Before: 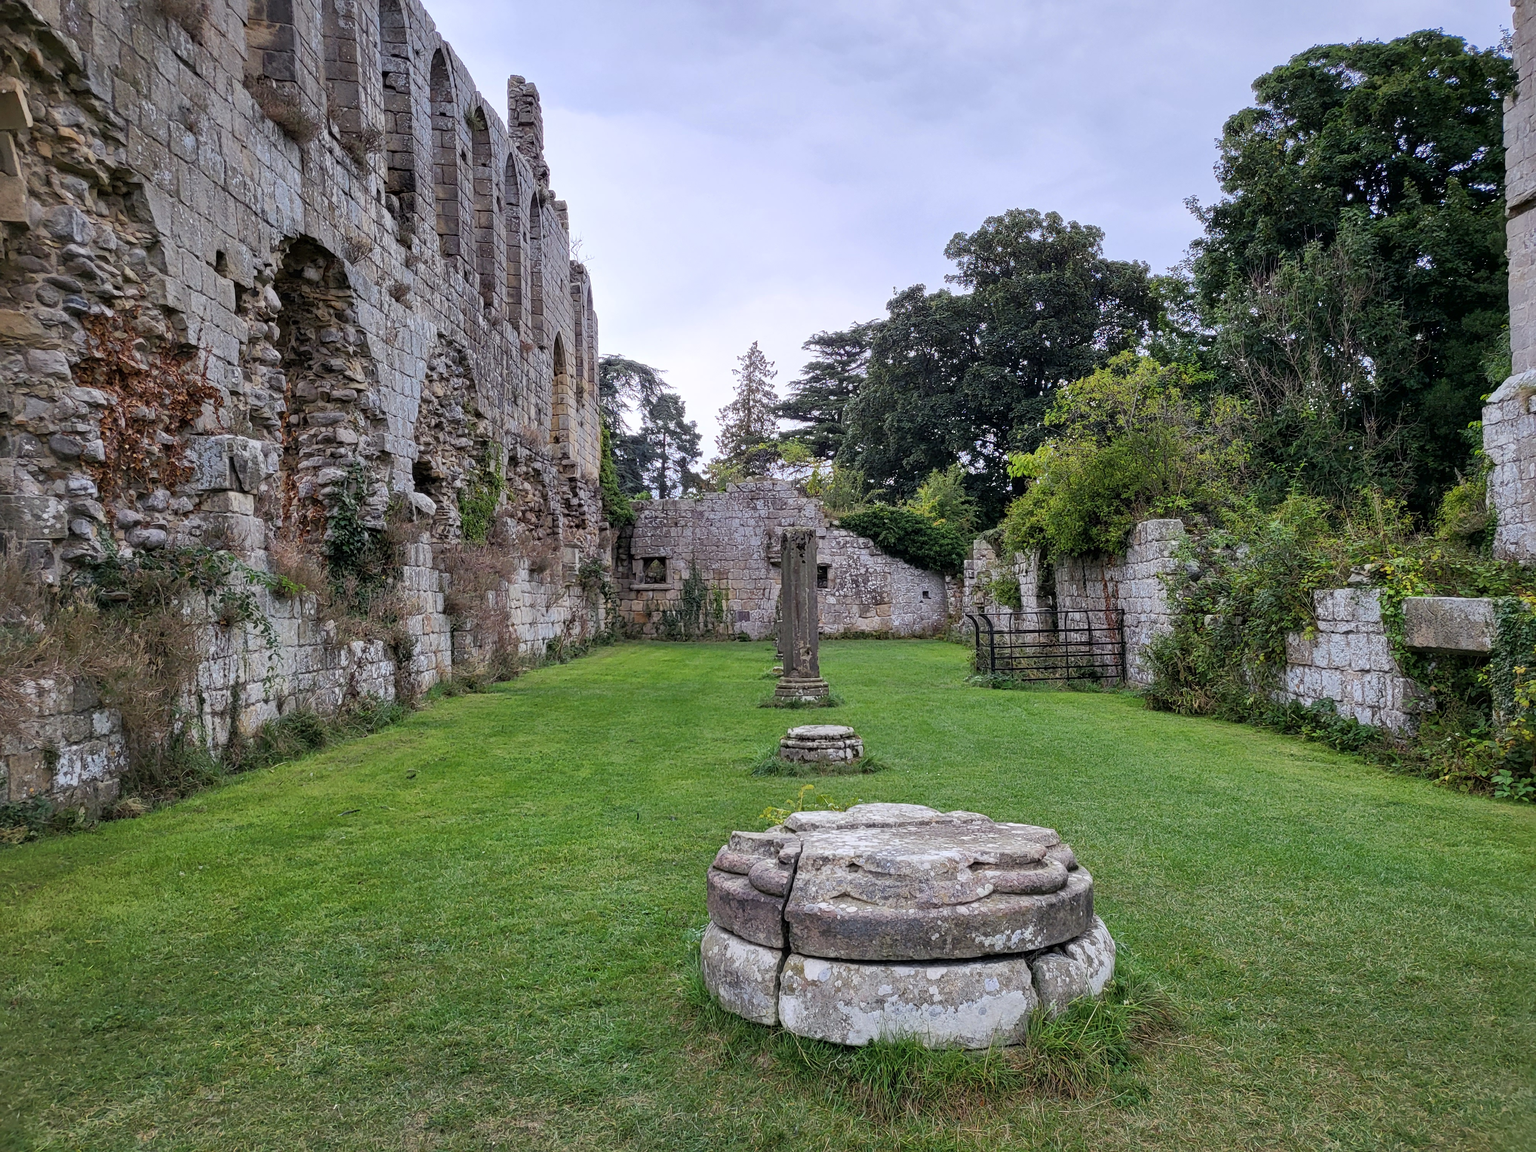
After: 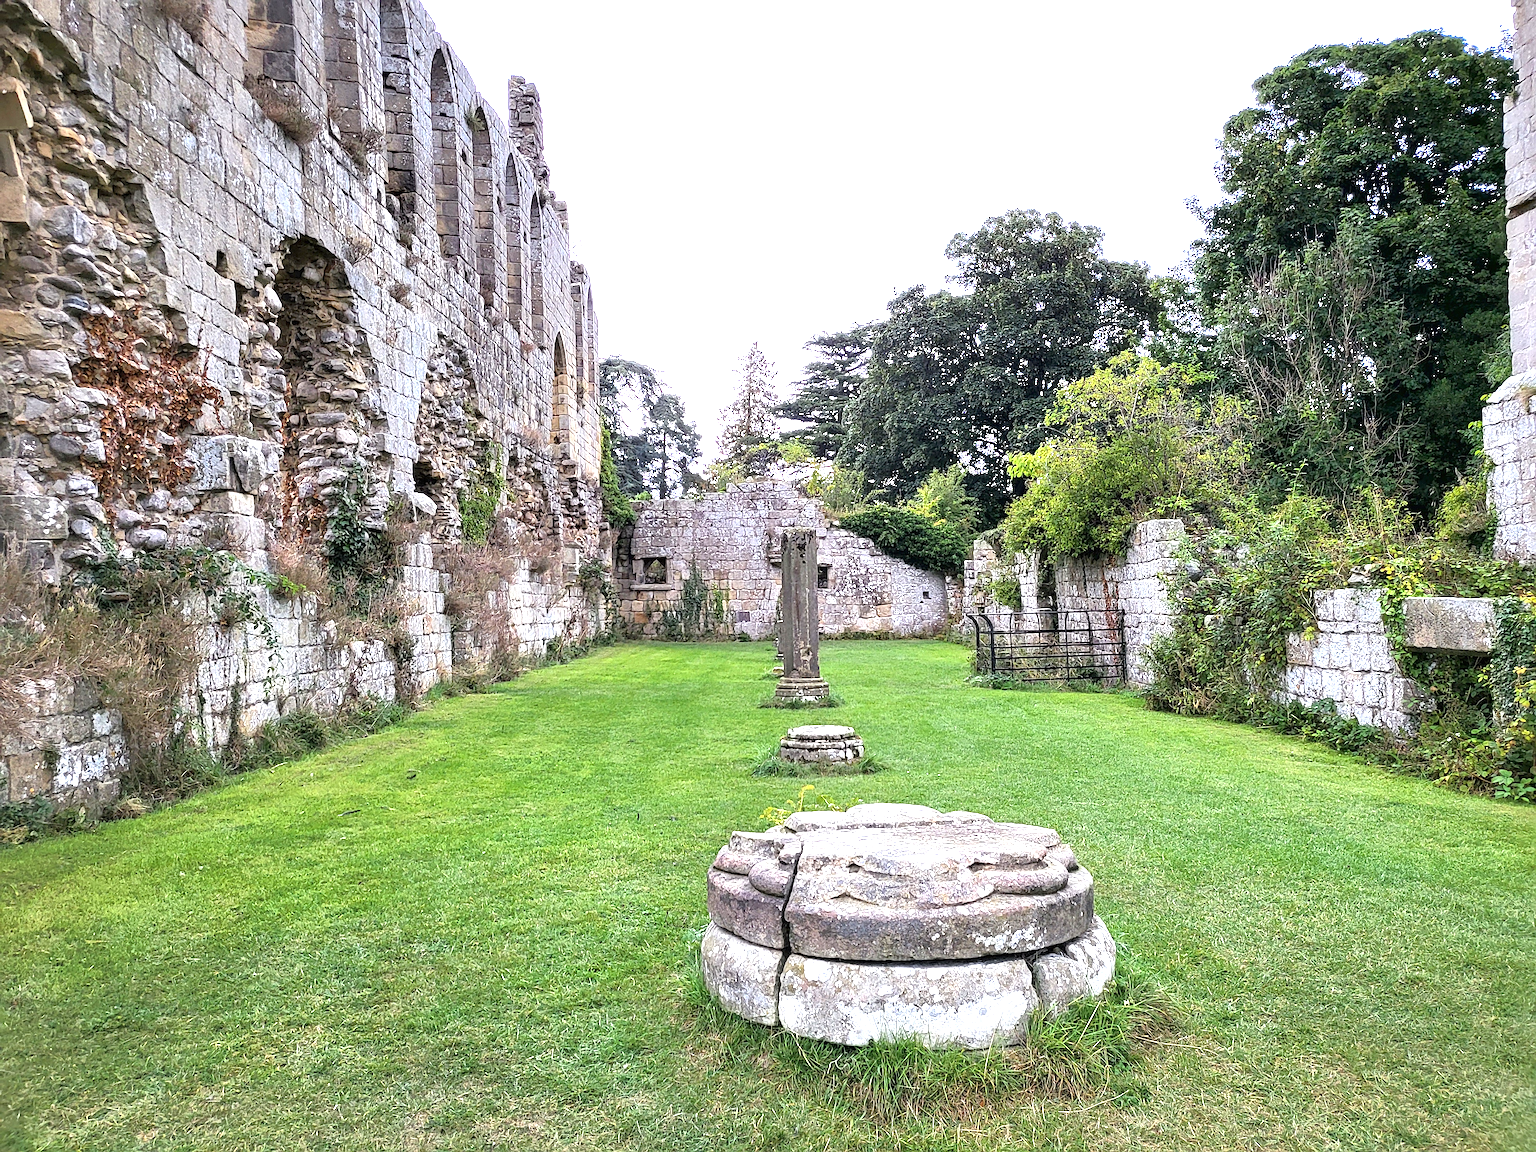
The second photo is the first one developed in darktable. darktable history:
sharpen: on, module defaults
exposure: black level correction 0, exposure 1.3 EV, compensate highlight preservation false
tone equalizer: on, module defaults
